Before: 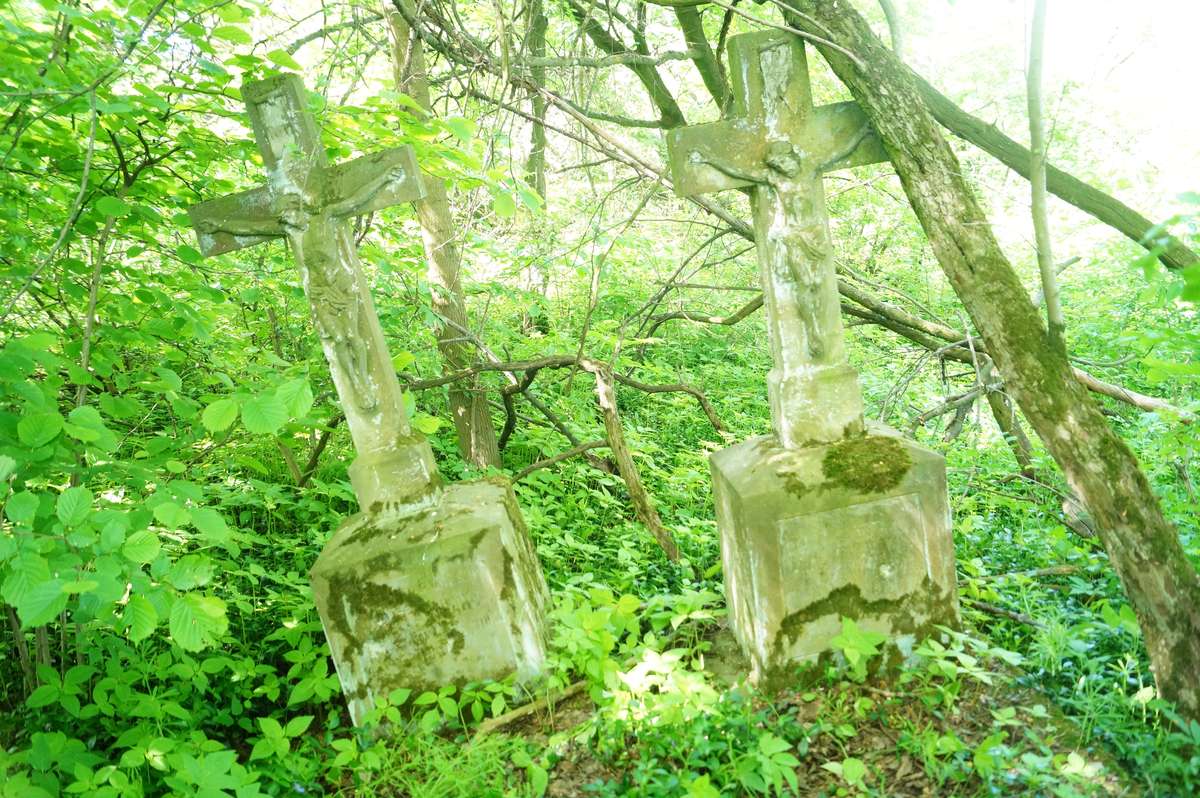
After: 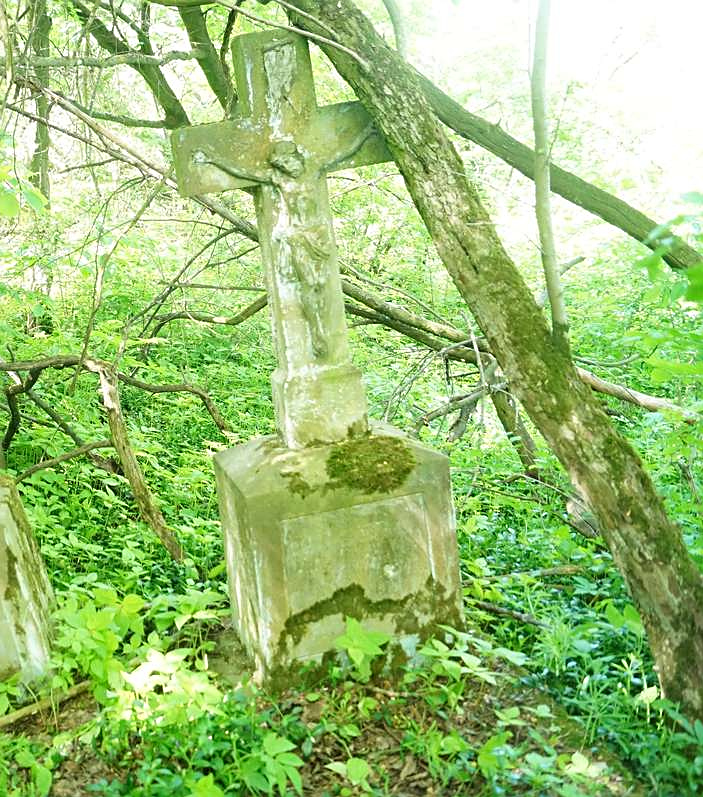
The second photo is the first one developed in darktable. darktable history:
crop: left 41.402%
sharpen: on, module defaults
